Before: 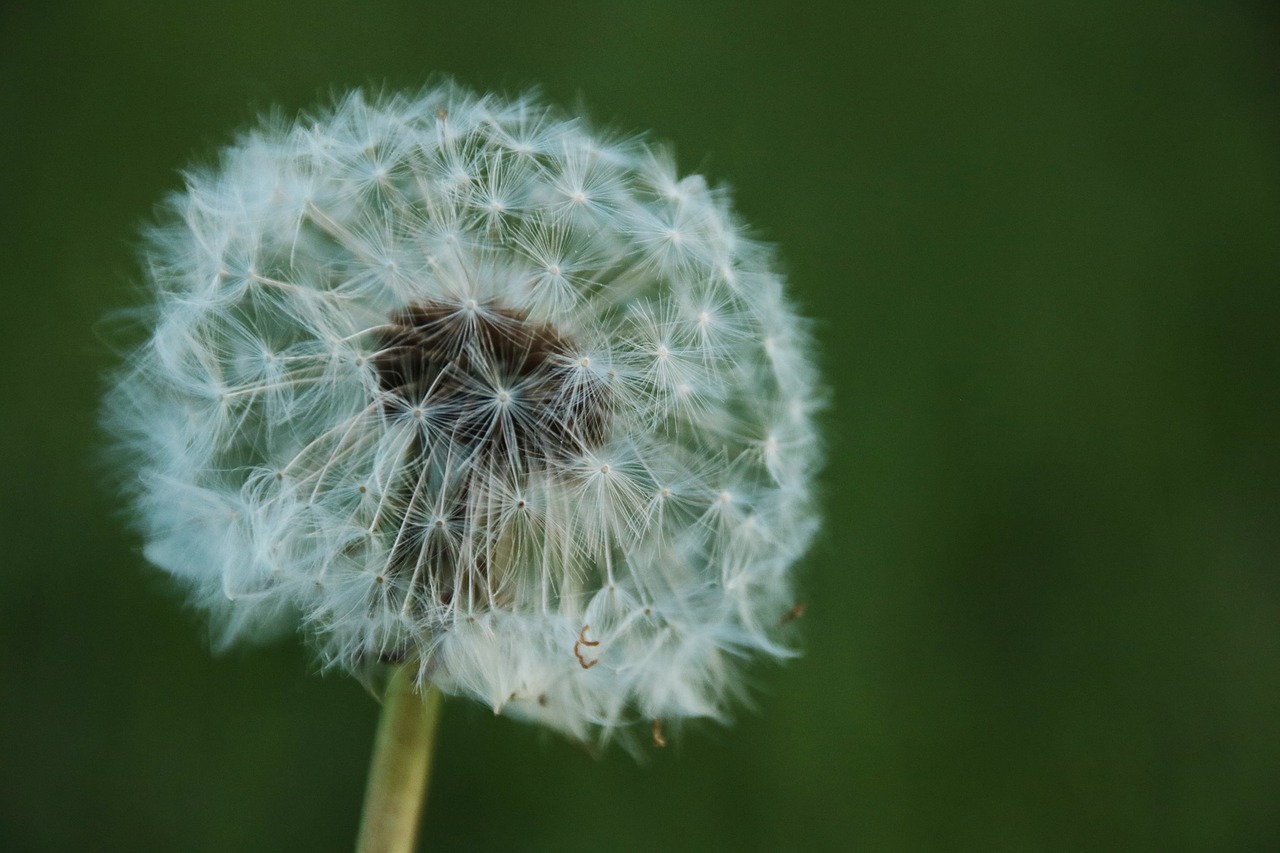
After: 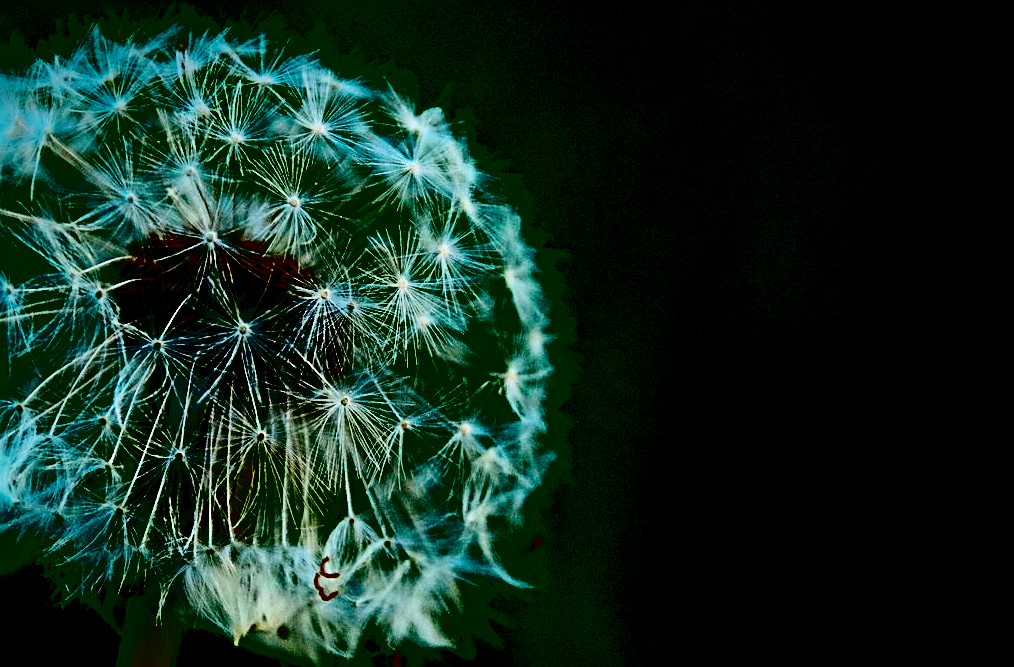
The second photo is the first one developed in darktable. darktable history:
sharpen: radius 2.842, amount 0.732
contrast brightness saturation: contrast 0.771, brightness -0.993, saturation 0.984
exposure: black level correction 0.044, exposure -0.233 EV, compensate exposure bias true, compensate highlight preservation false
color balance rgb: shadows lift › chroma 2.013%, shadows lift › hue 187.84°, linear chroma grading › global chroma 8.797%, perceptual saturation grading › global saturation 25.107%, global vibrance 0.582%
crop and rotate: left 20.324%, top 8.093%, right 0.418%, bottom 13.635%
vignetting: saturation 0.375, center (-0.035, 0.153), automatic ratio true
haze removal: compatibility mode true, adaptive false
